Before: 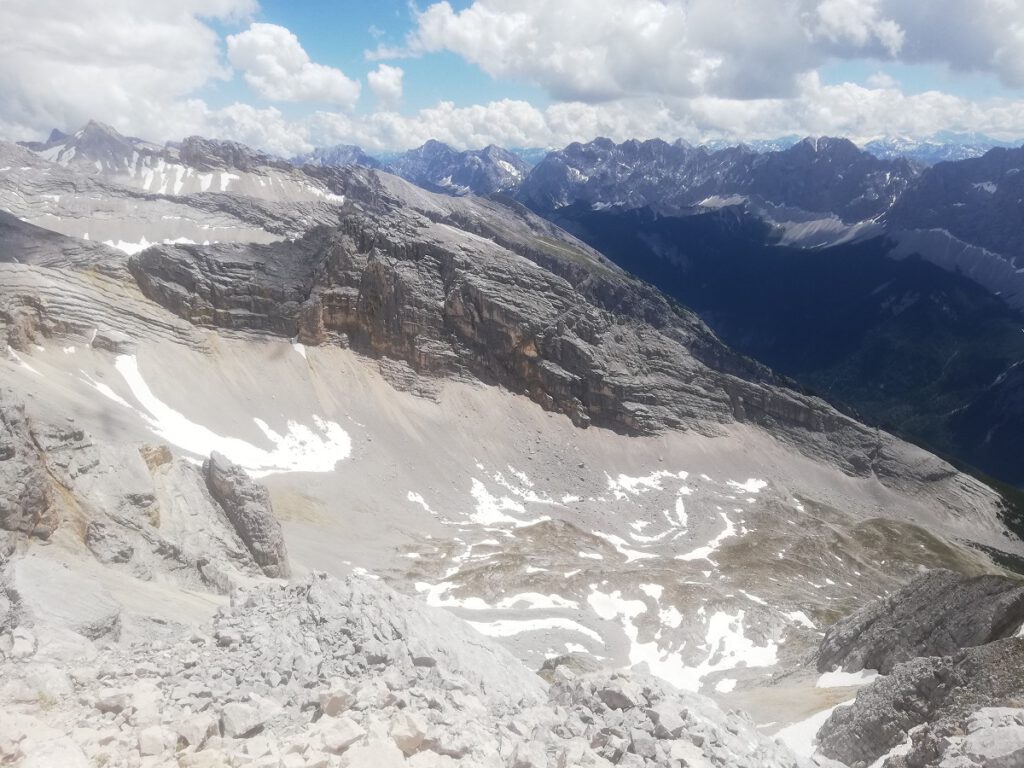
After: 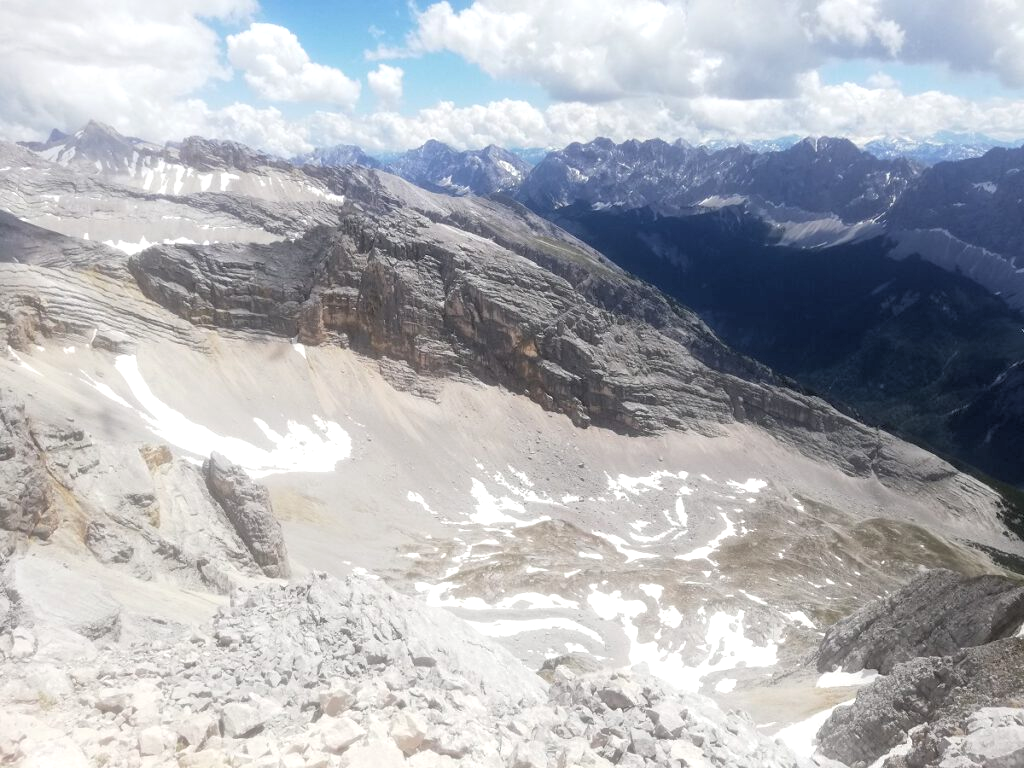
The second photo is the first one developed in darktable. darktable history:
rgb levels: levels [[0.01, 0.419, 0.839], [0, 0.5, 1], [0, 0.5, 1]]
exposure: compensate highlight preservation false
